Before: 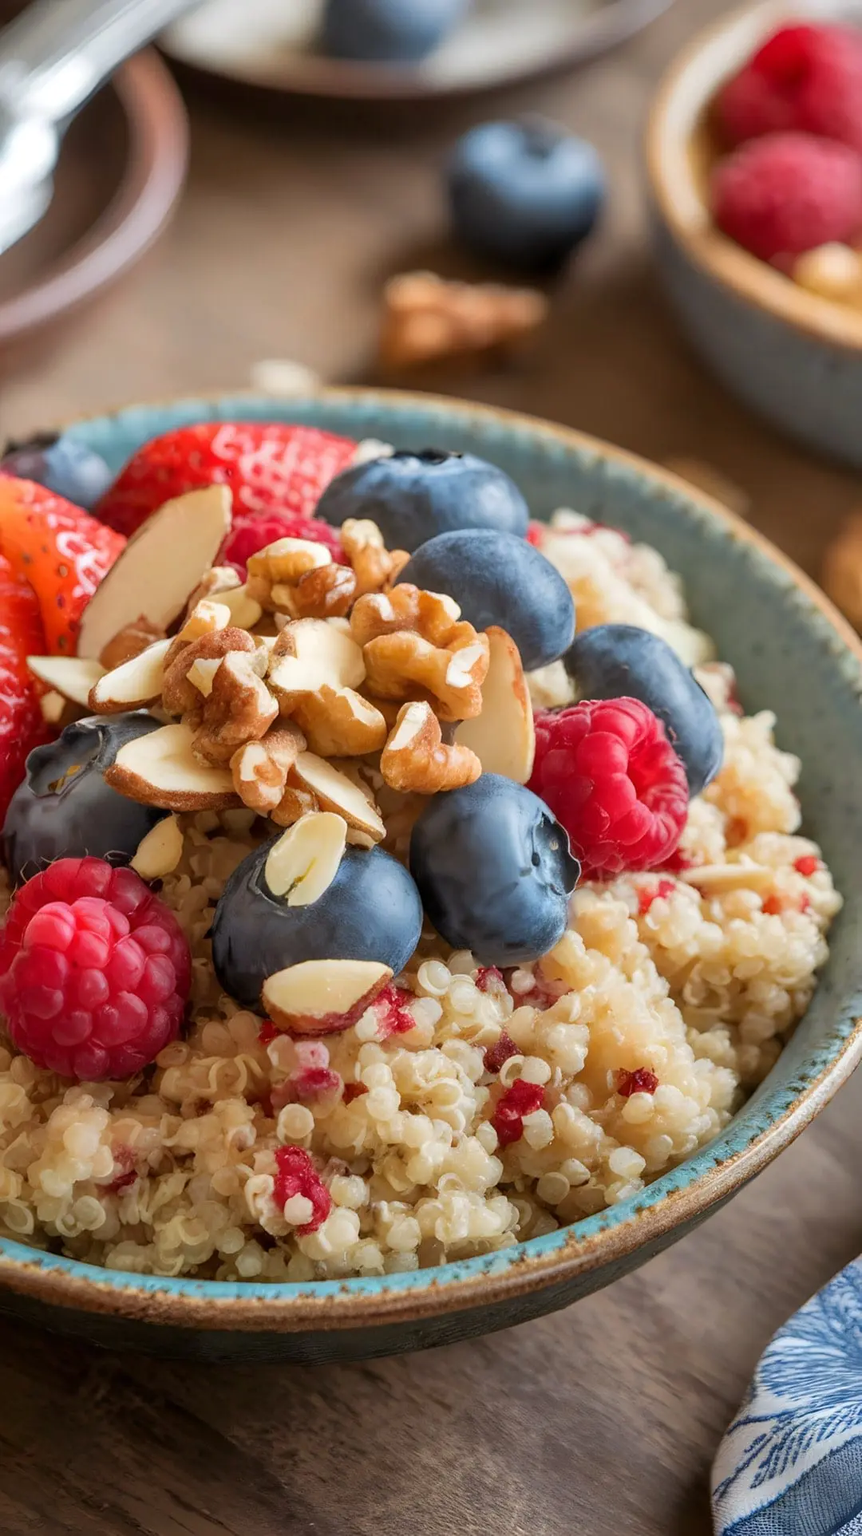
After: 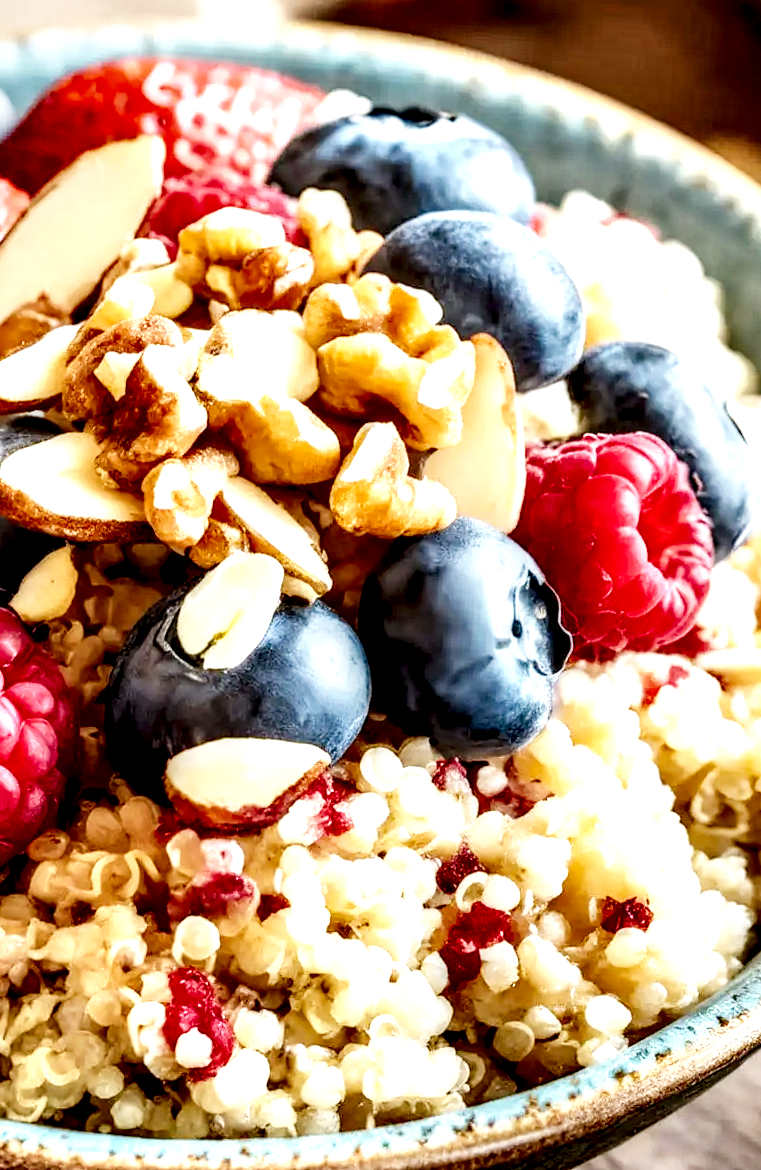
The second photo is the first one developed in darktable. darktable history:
base curve: curves: ch0 [(0, 0) (0, 0.001) (0.001, 0.001) (0.004, 0.002) (0.007, 0.004) (0.015, 0.013) (0.033, 0.045) (0.052, 0.096) (0.075, 0.17) (0.099, 0.241) (0.163, 0.42) (0.219, 0.55) (0.259, 0.616) (0.327, 0.722) (0.365, 0.765) (0.522, 0.873) (0.547, 0.881) (0.689, 0.919) (0.826, 0.952) (1, 1)], preserve colors none
local contrast: shadows 167%, detail 223%
crop and rotate: angle -3.49°, left 9.783%, top 20.932%, right 12.149%, bottom 11.775%
